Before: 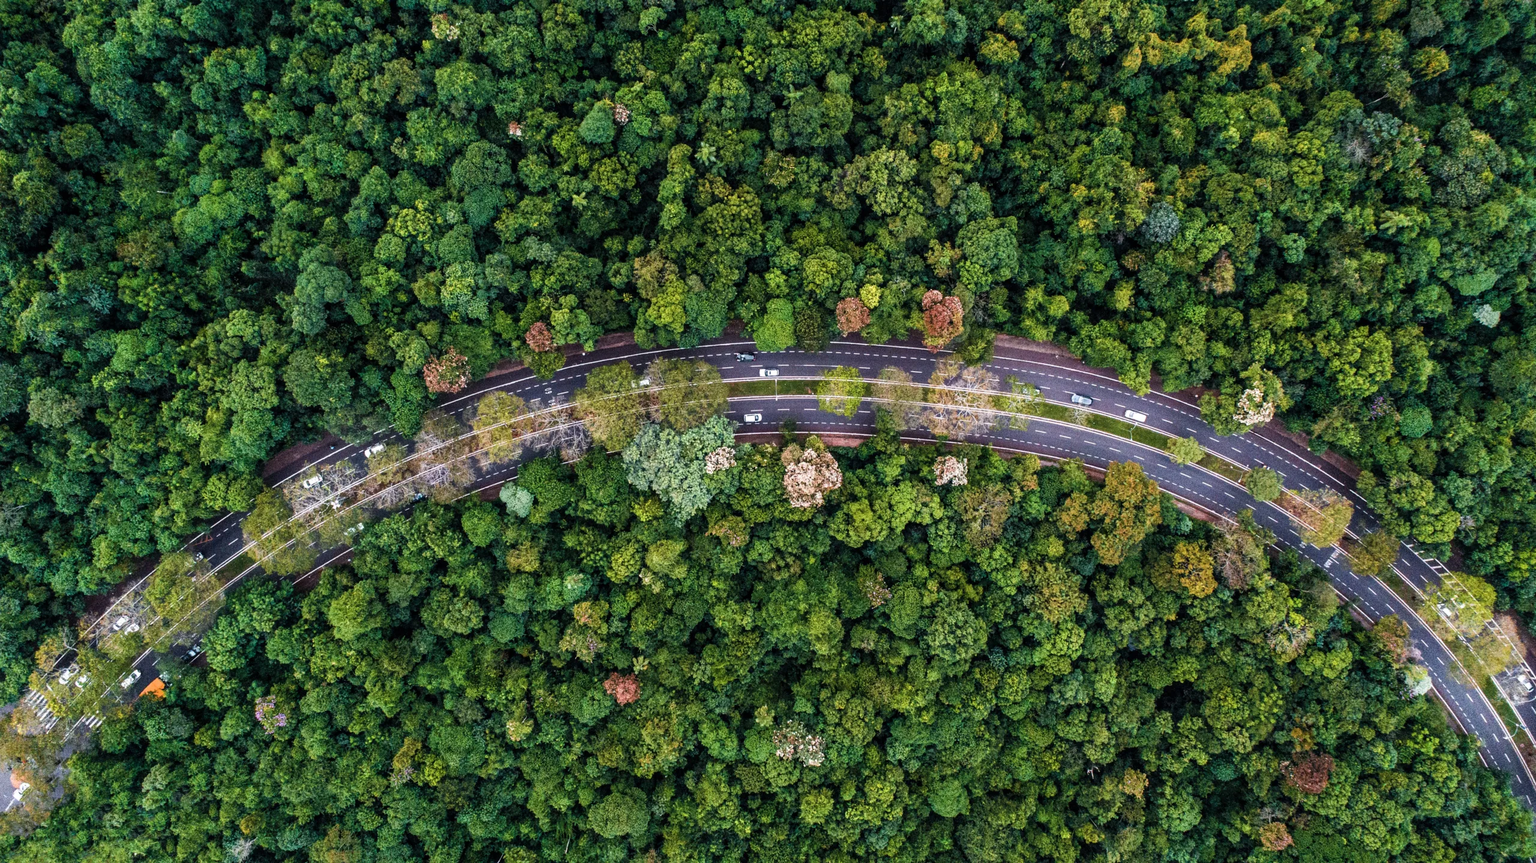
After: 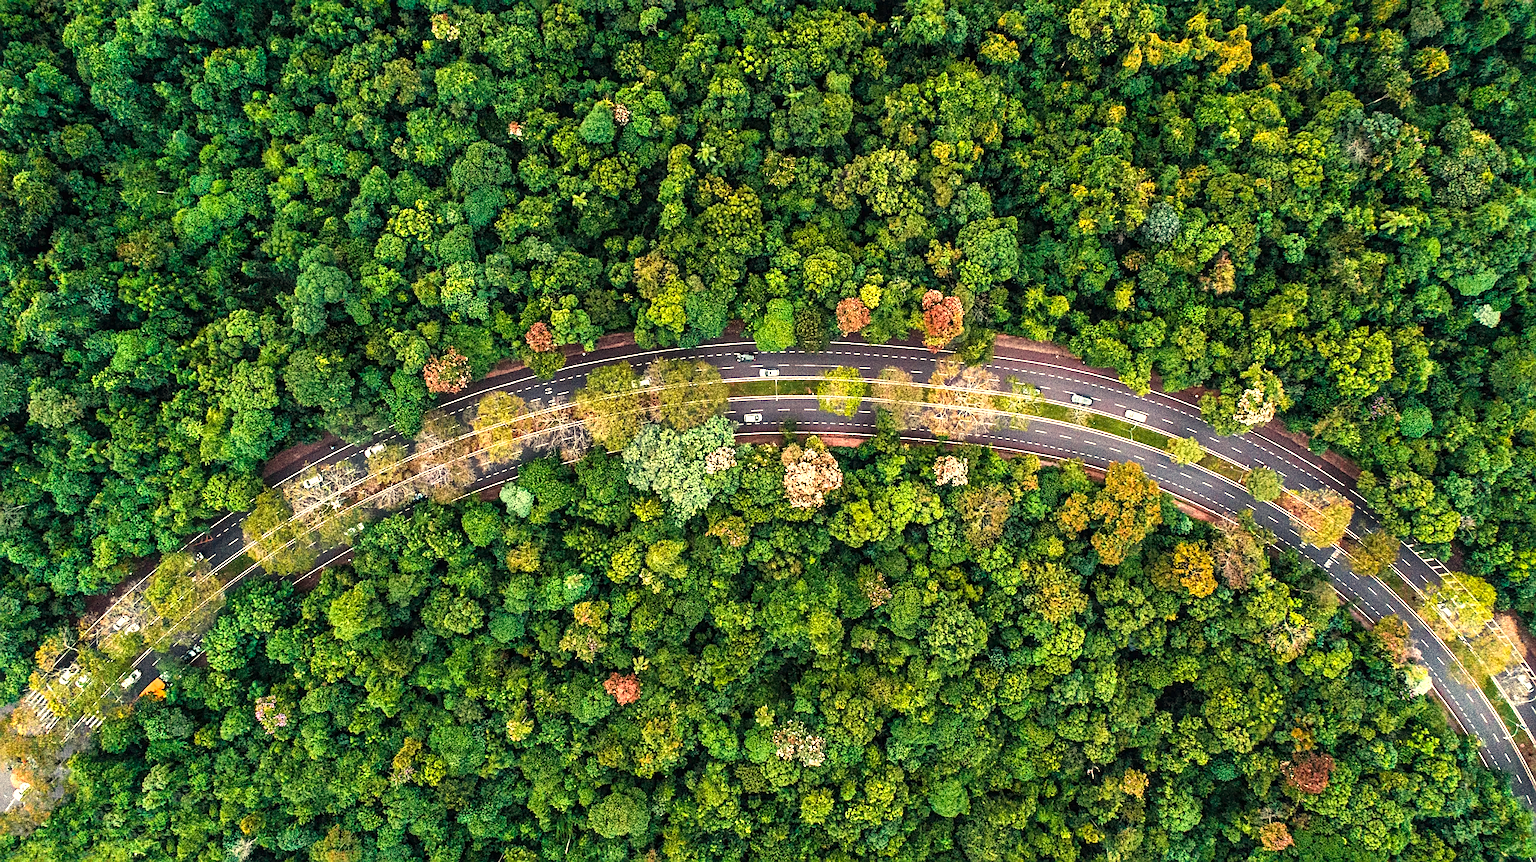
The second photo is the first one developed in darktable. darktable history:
white balance: red 1.08, blue 0.791
sharpen: on, module defaults
exposure: black level correction 0, exposure 0.7 EV, compensate exposure bias true, compensate highlight preservation false
contrast brightness saturation: contrast 0.01, saturation -0.05
